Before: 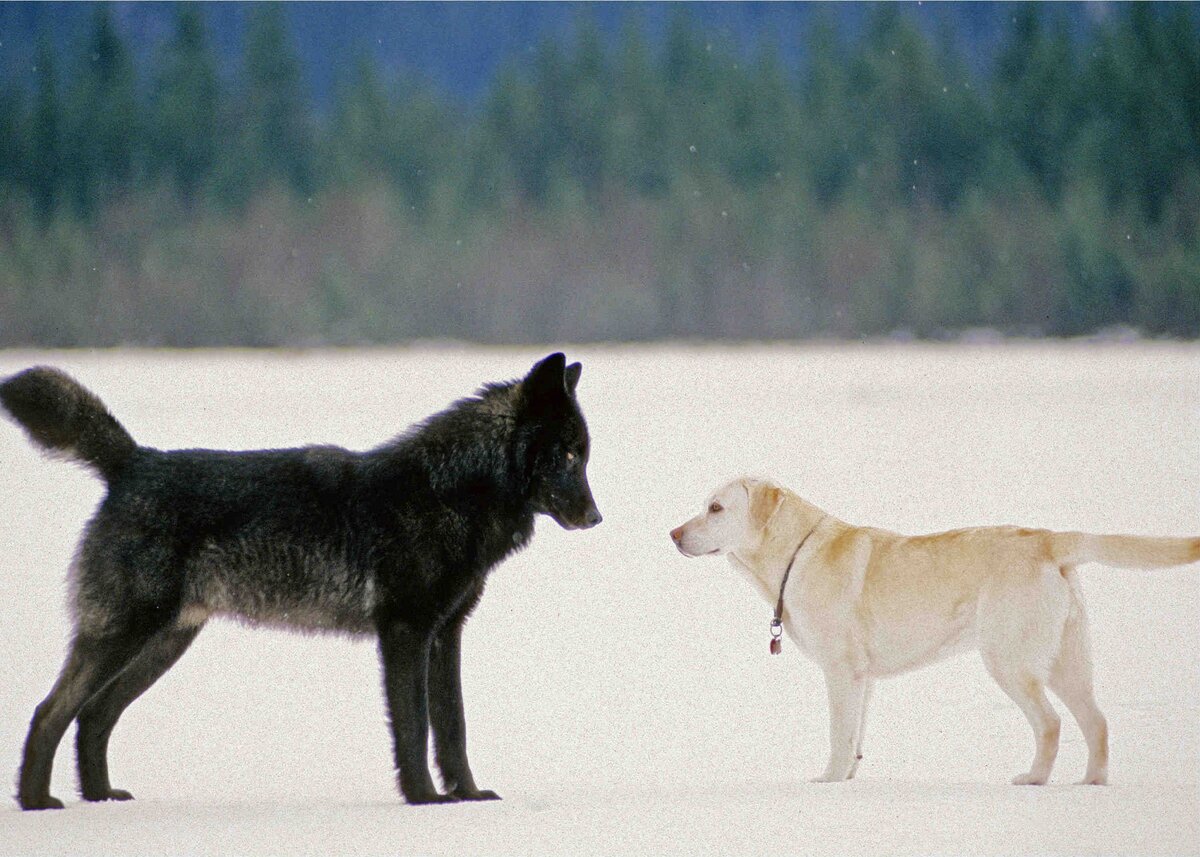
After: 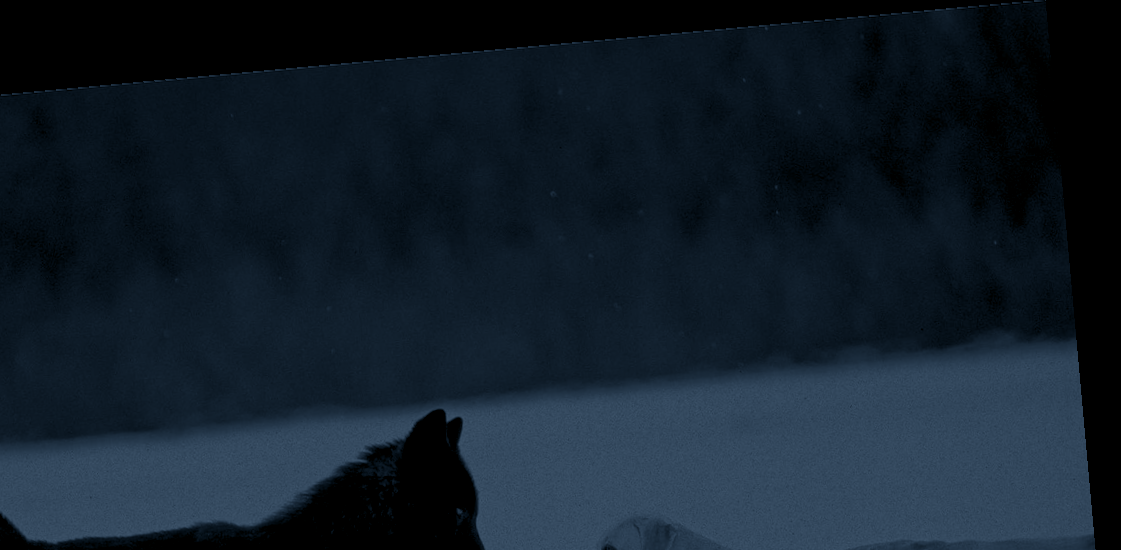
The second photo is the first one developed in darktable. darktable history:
colorize: hue 90°, saturation 19%, lightness 1.59%, version 1
crop and rotate: left 11.812%, bottom 42.776%
split-toning: shadows › hue 226.8°, shadows › saturation 0.56, highlights › hue 28.8°, balance -40, compress 0%
rotate and perspective: rotation -5.2°, automatic cropping off
color correction: highlights a* 1.39, highlights b* 17.83
